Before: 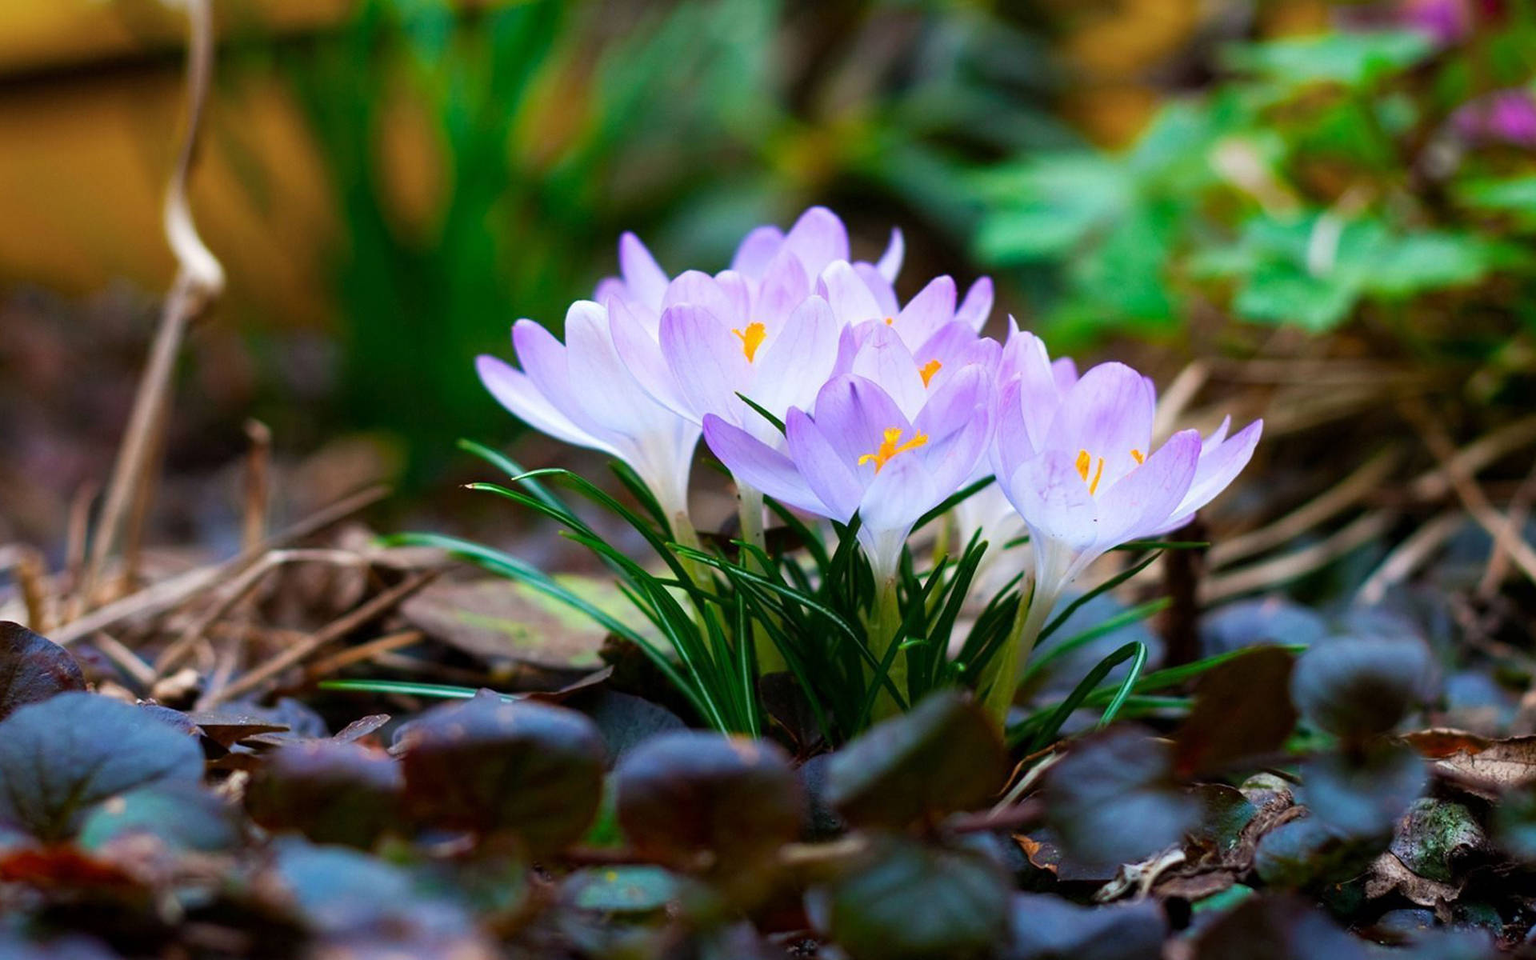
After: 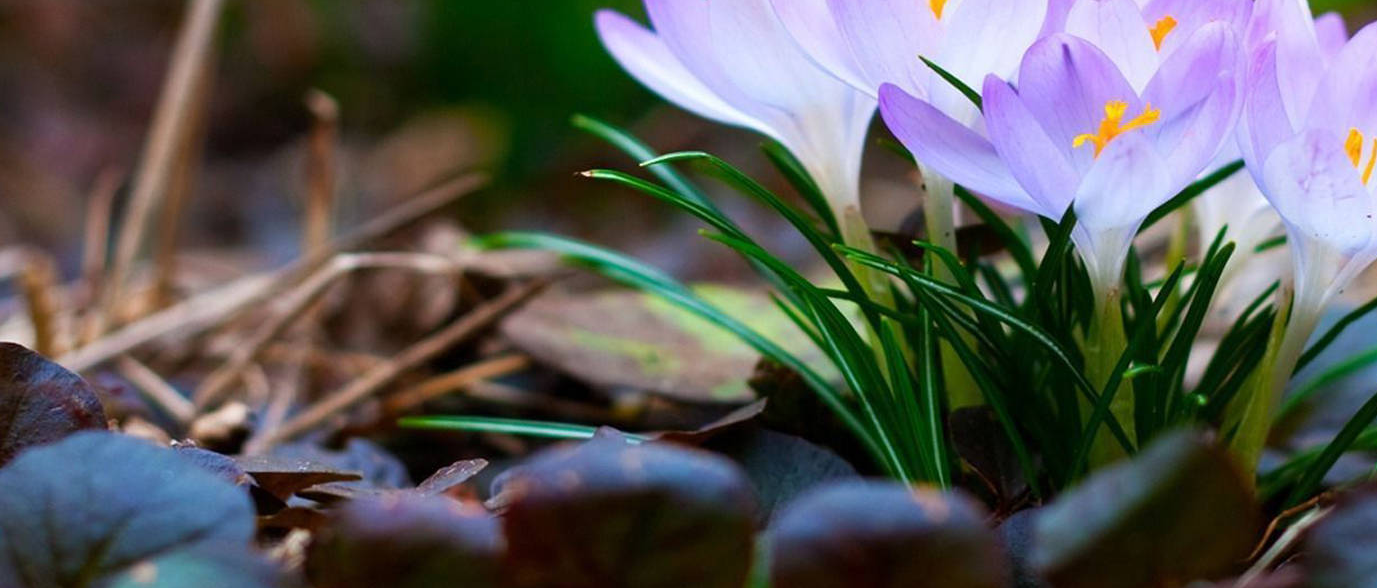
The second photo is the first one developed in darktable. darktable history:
crop: top 36.167%, right 28.253%, bottom 14.792%
tone equalizer: on, module defaults
